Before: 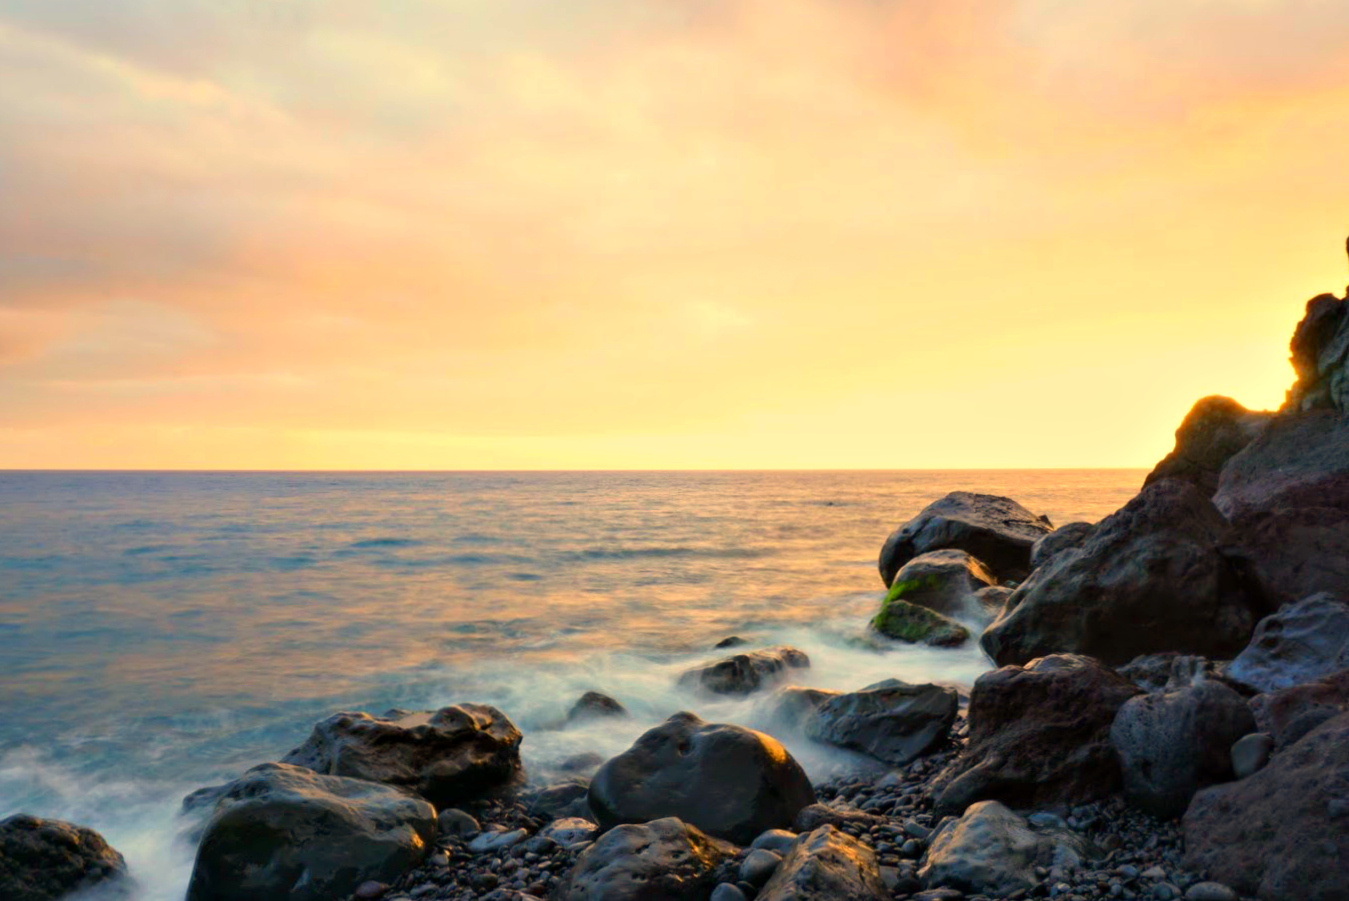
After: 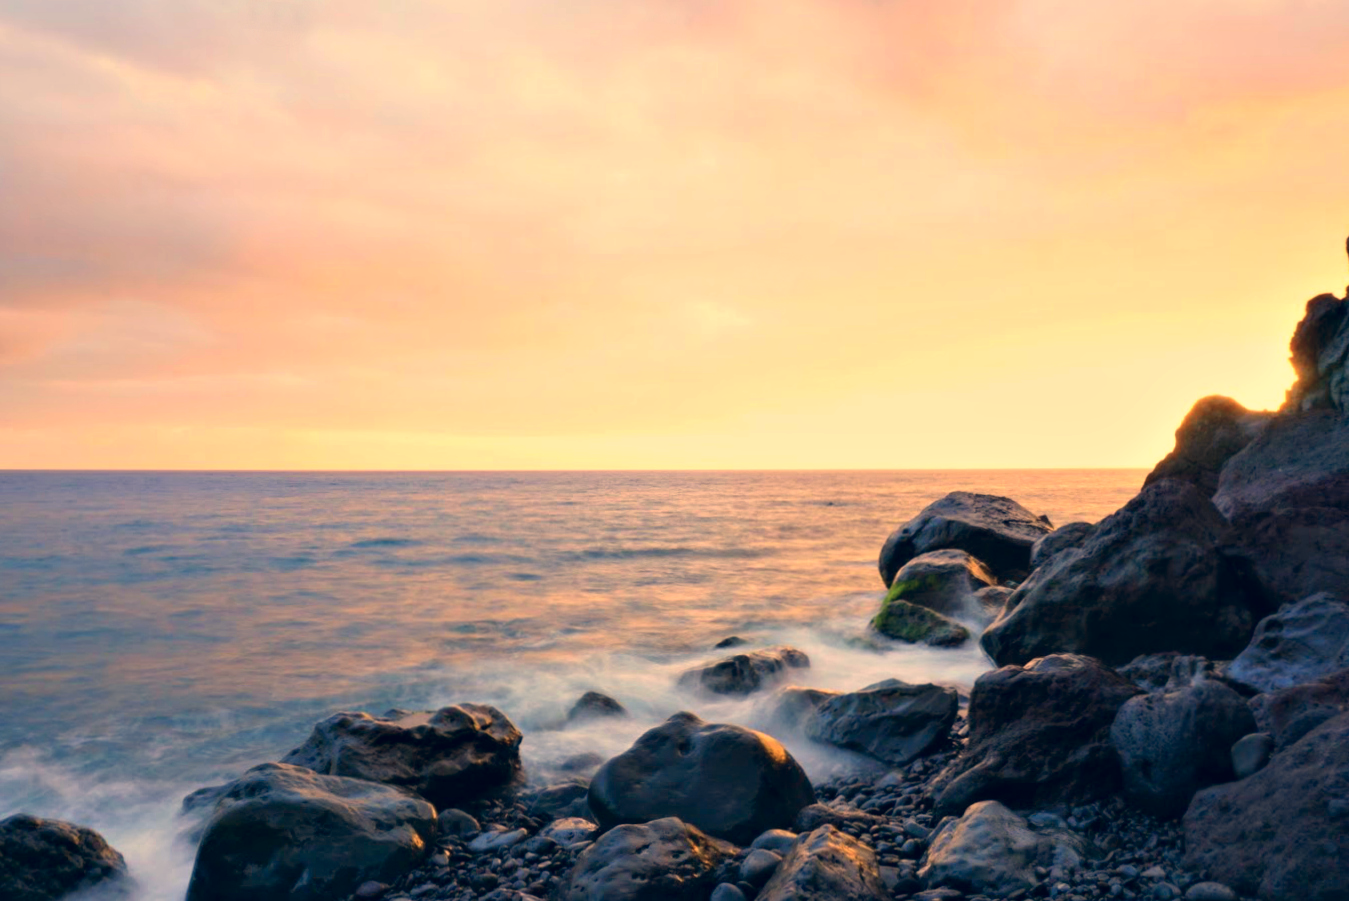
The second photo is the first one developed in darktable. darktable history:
color correction: highlights a* 13.91, highlights b* 6.08, shadows a* -5.34, shadows b* -15.76, saturation 0.842
